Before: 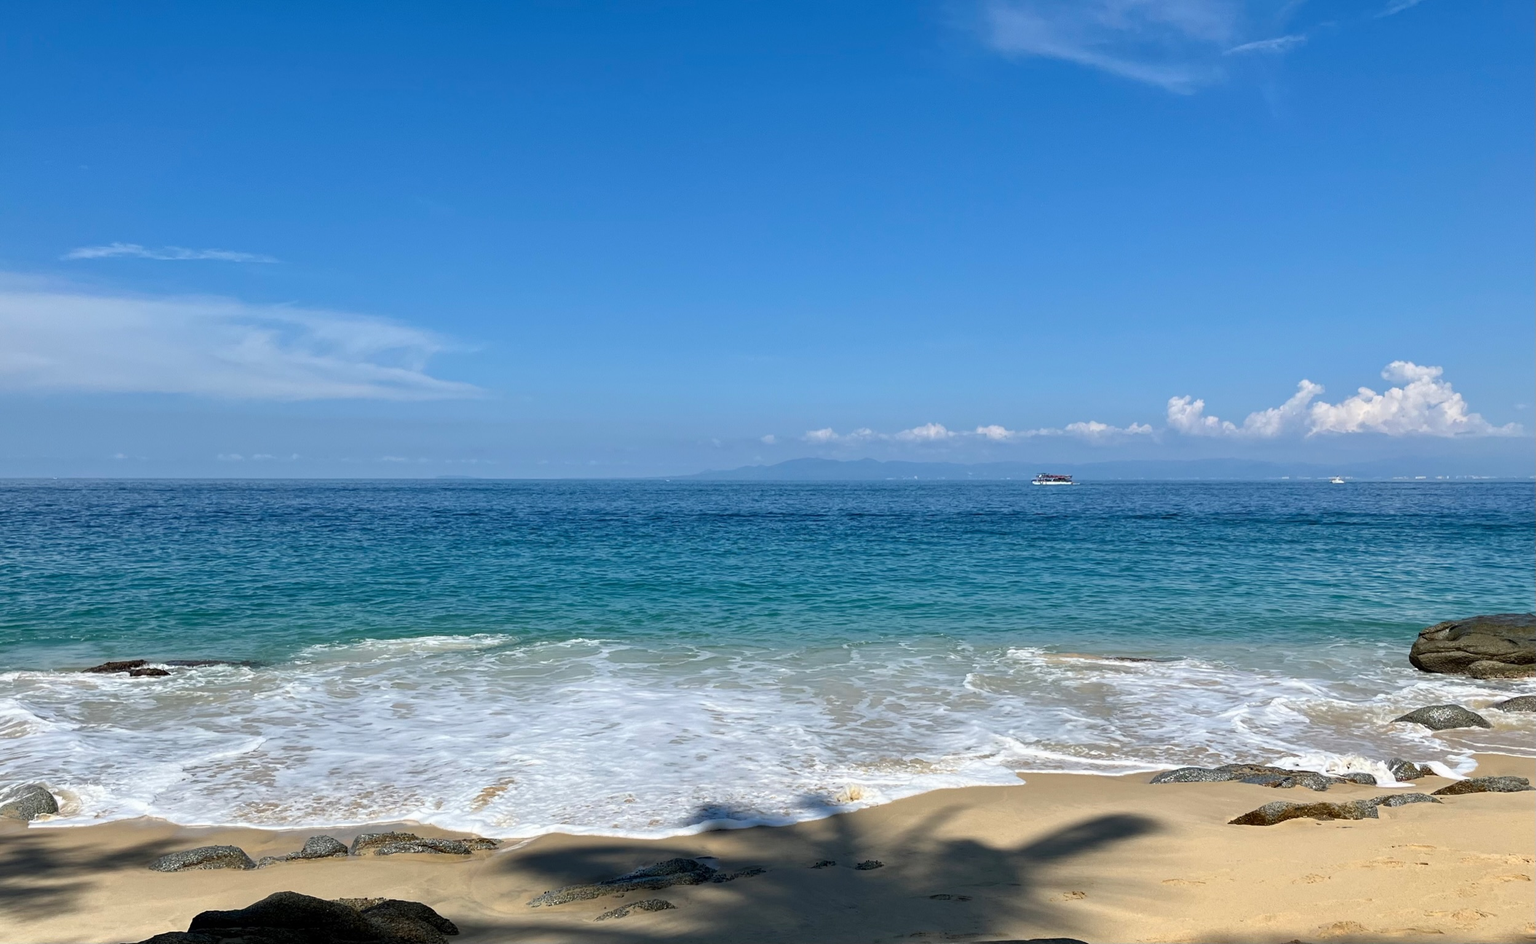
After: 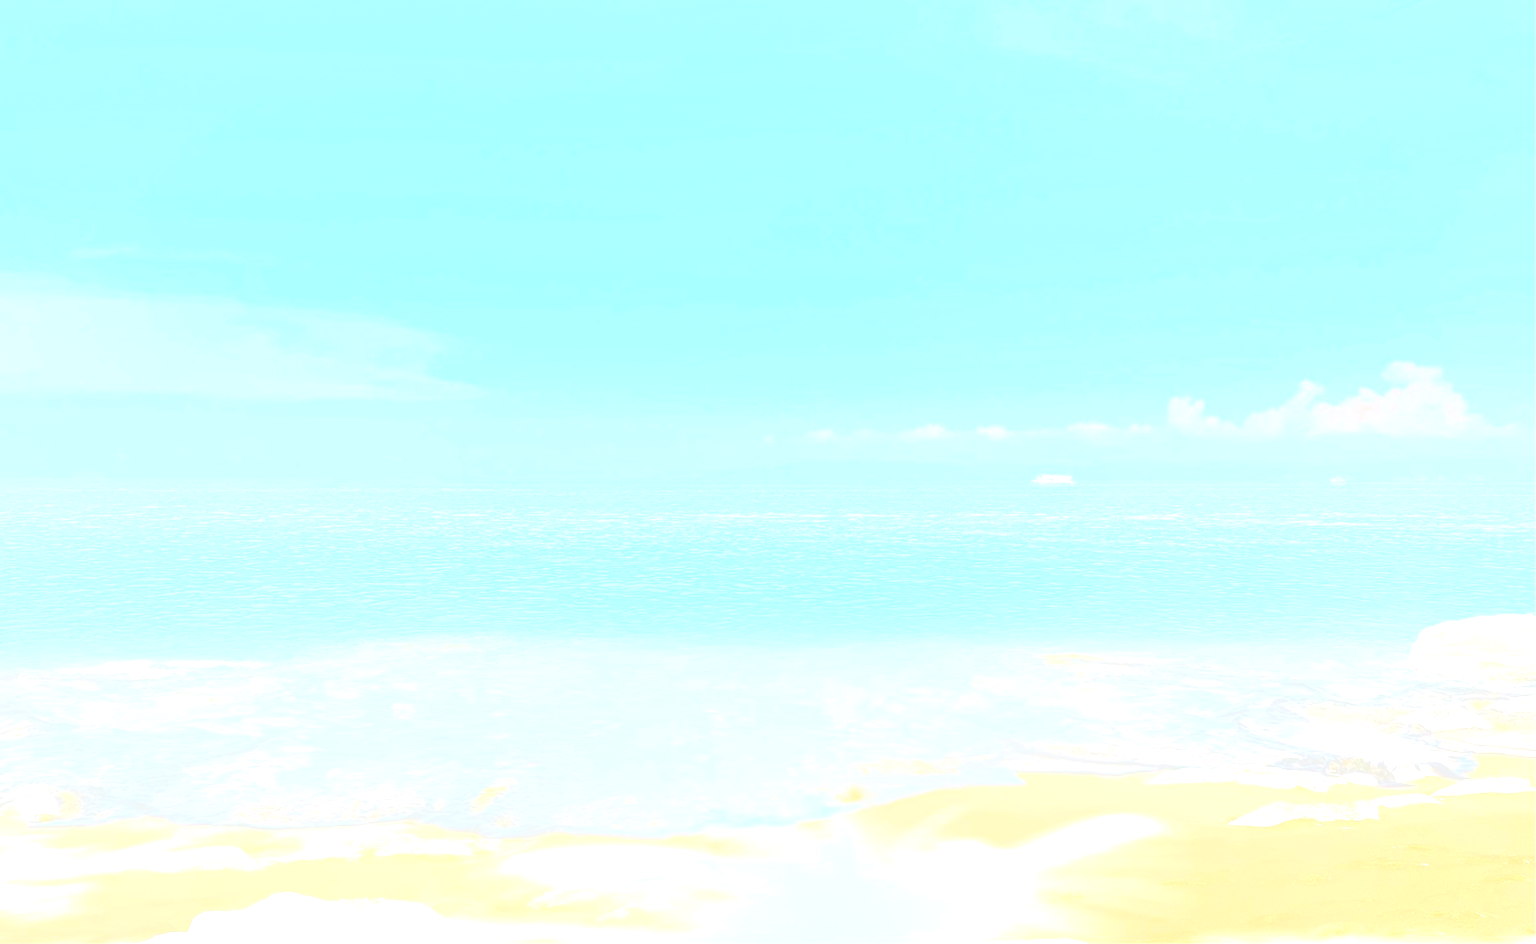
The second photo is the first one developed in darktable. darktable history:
tone equalizer: -8 EV -0.75 EV, -7 EV -0.7 EV, -6 EV -0.6 EV, -5 EV -0.4 EV, -3 EV 0.4 EV, -2 EV 0.6 EV, -1 EV 0.7 EV, +0 EV 0.75 EV, edges refinement/feathering 500, mask exposure compensation -1.57 EV, preserve details no
contrast brightness saturation: contrast 0.13, brightness -0.05, saturation 0.16
bloom: size 70%, threshold 25%, strength 70%
